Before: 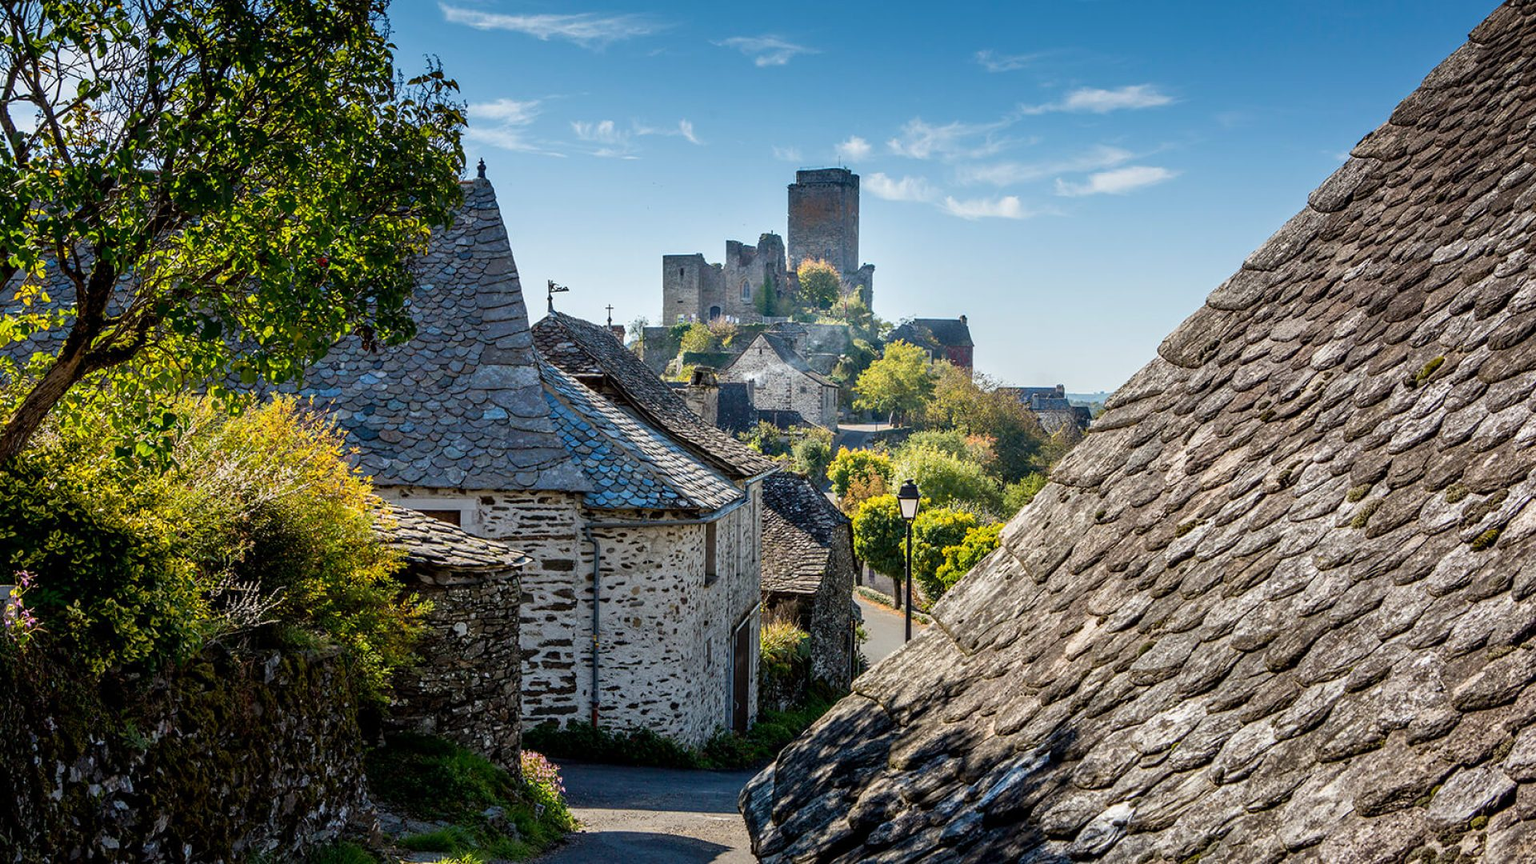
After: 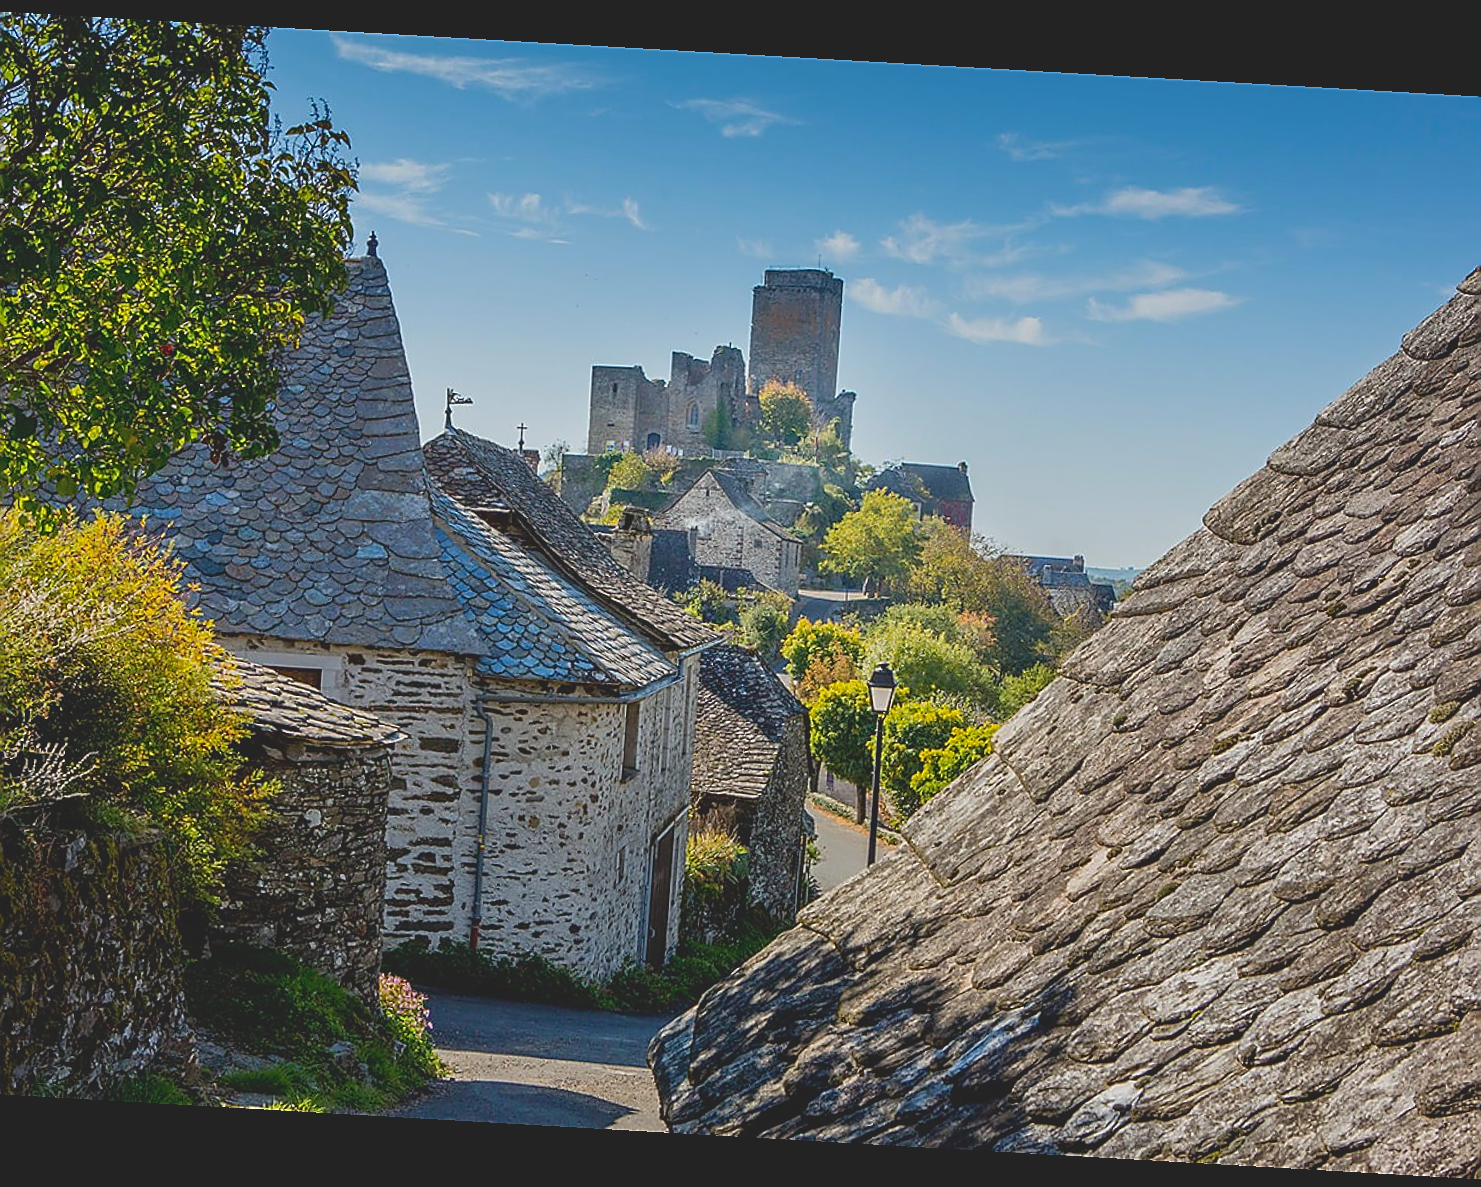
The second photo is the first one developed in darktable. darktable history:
crop and rotate: angle -3.29°, left 14.1%, top 0.03%, right 11.053%, bottom 0.05%
sharpen: radius 1.401, amount 1.237, threshold 0.735
contrast brightness saturation: contrast -0.276
tone equalizer: on, module defaults
exposure: compensate exposure bias true, compensate highlight preservation false
